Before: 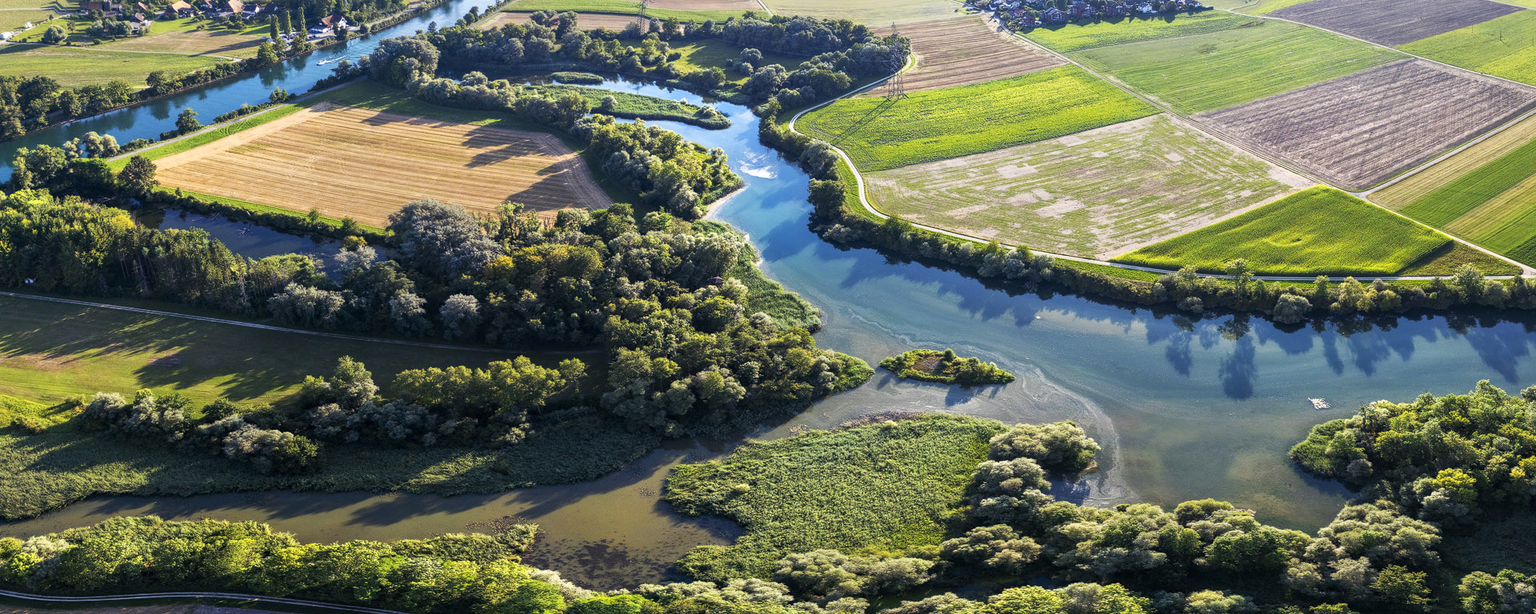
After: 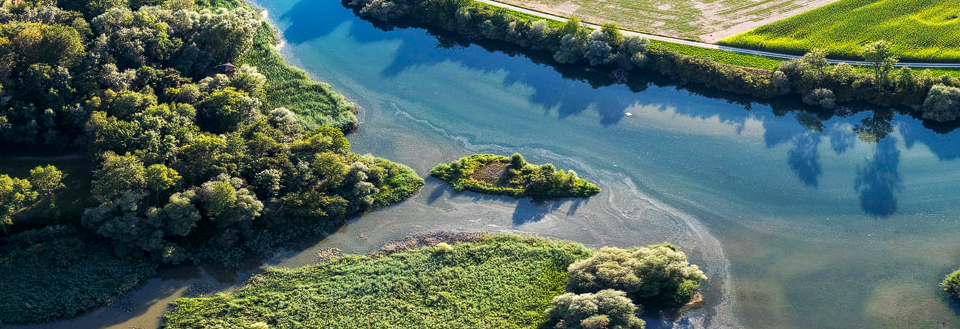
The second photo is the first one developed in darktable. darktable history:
crop: left 34.88%, top 36.947%, right 15.039%, bottom 20.116%
